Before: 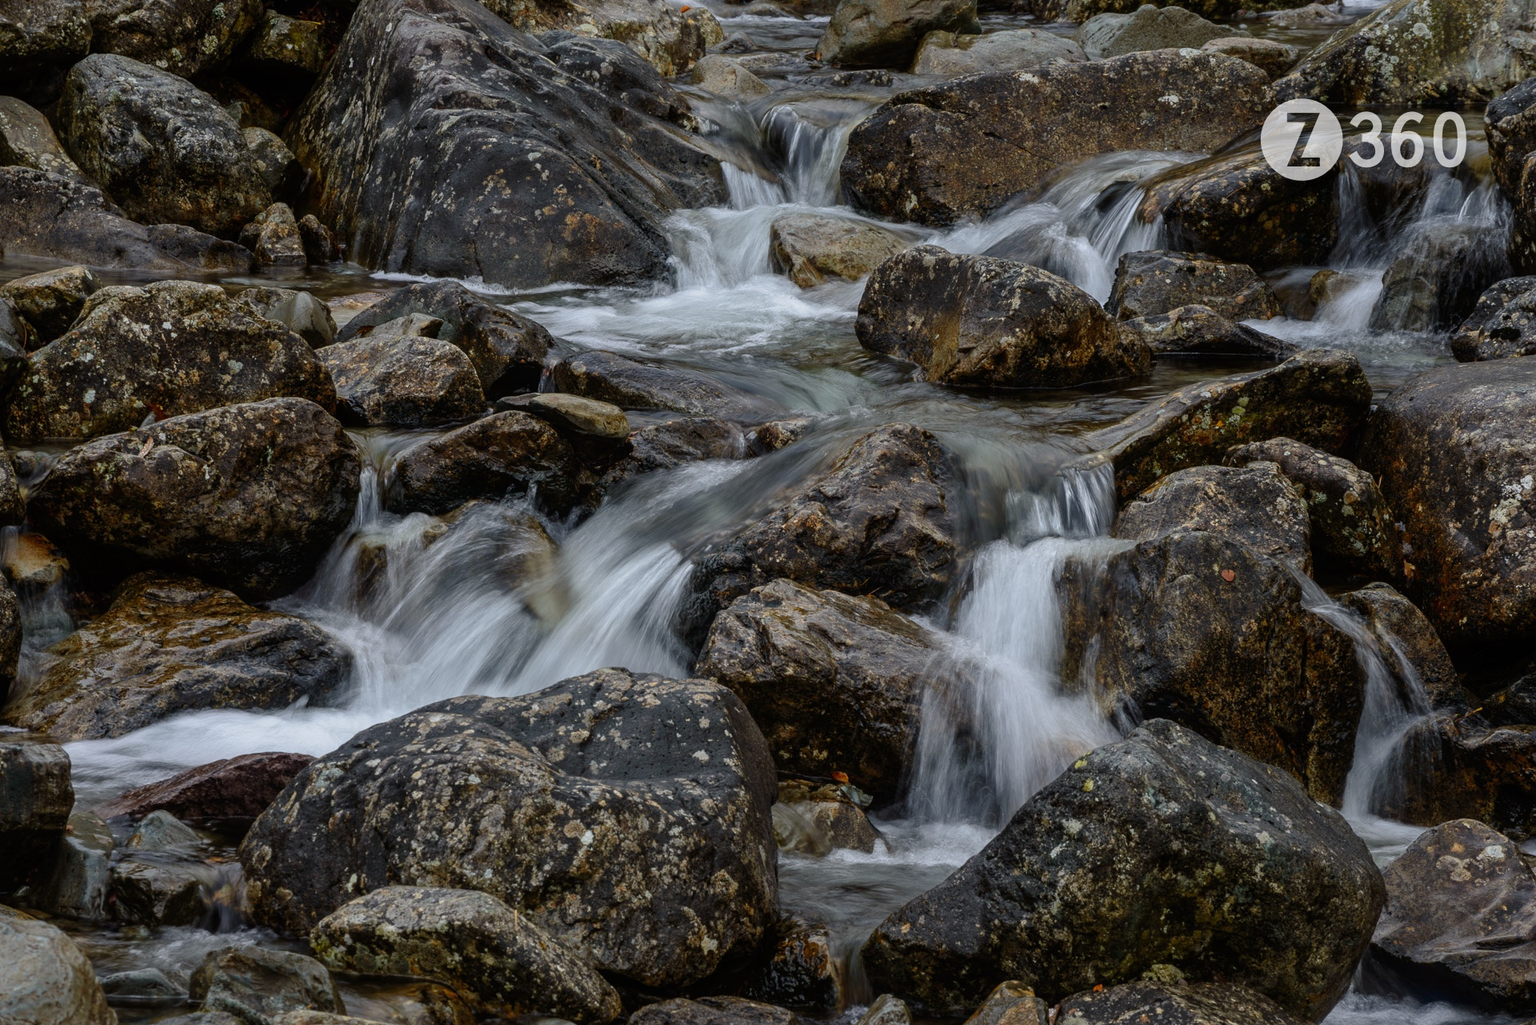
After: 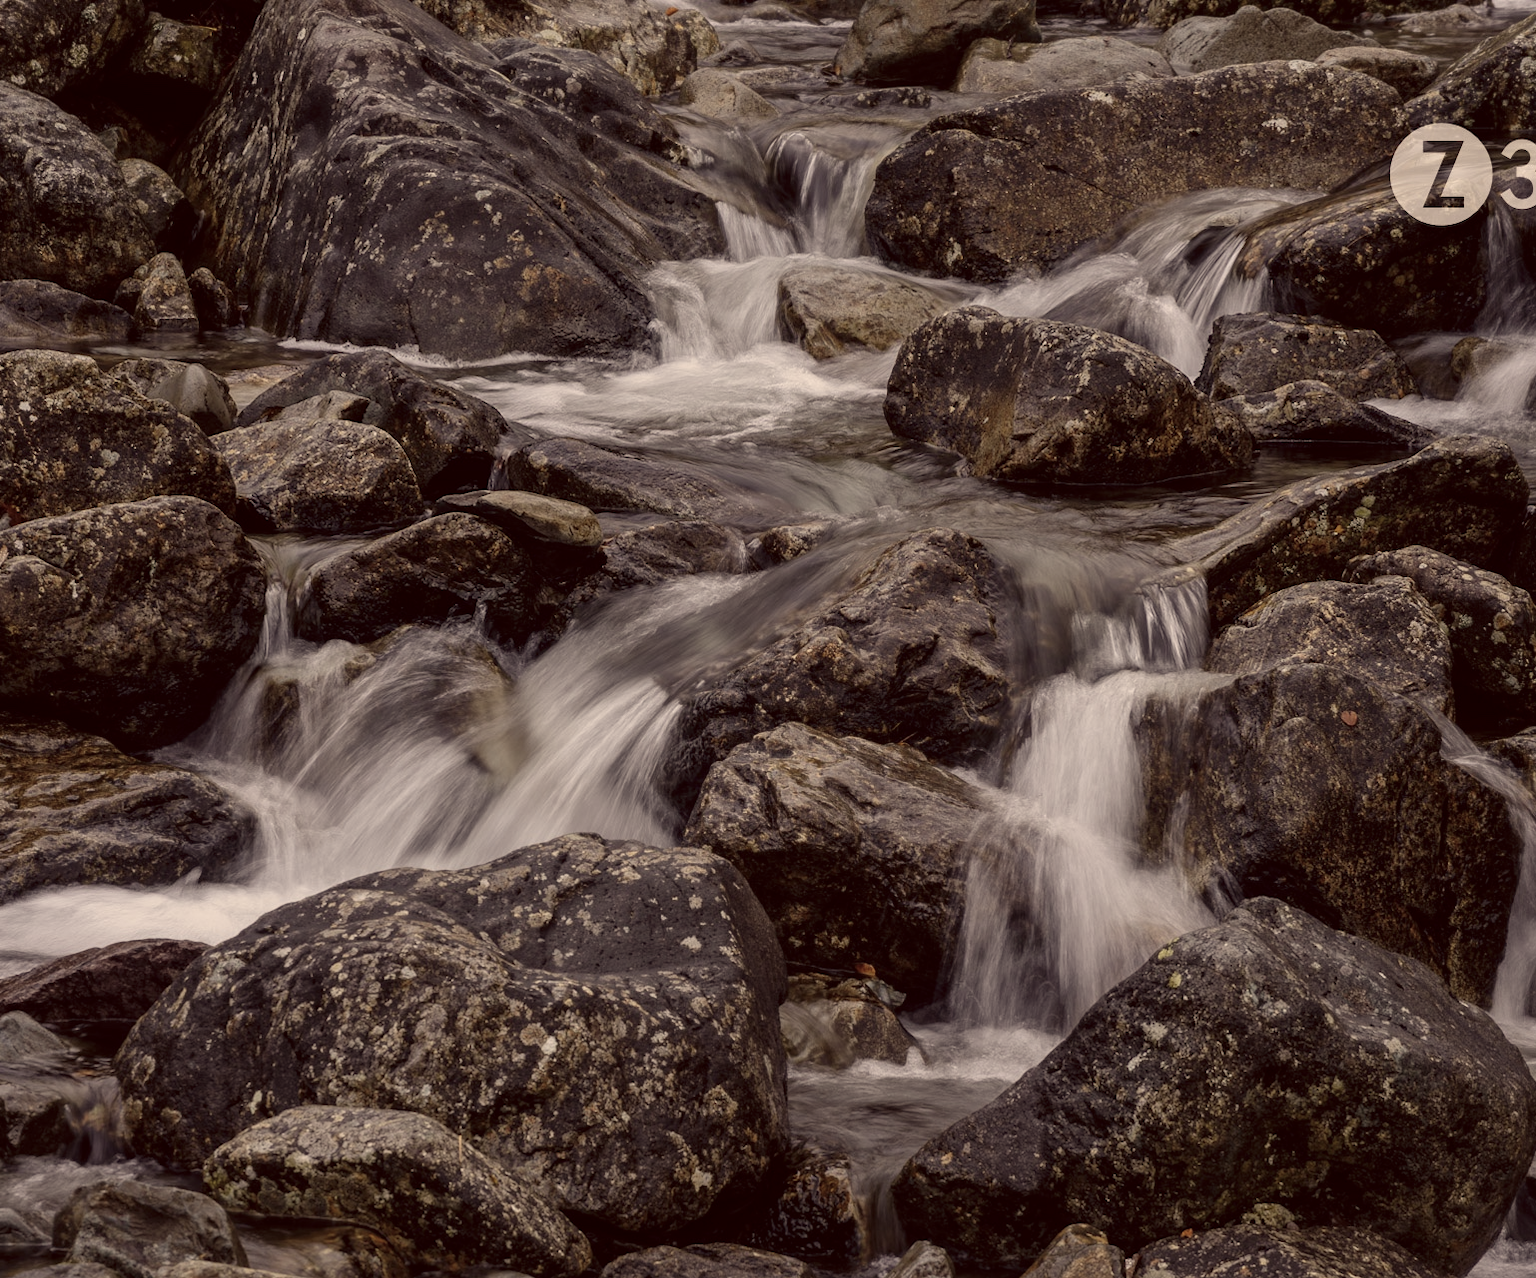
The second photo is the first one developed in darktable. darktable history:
crop and rotate: left 9.602%, right 10.274%
color calibration: illuminant as shot in camera, x 0.358, y 0.373, temperature 4628.91 K, gamut compression 0.977
color correction: highlights a* 9.71, highlights b* 38.36, shadows a* 14.04, shadows b* 3.17
color zones: curves: ch1 [(0, 0.292) (0.001, 0.292) (0.2, 0.264) (0.4, 0.248) (0.6, 0.248) (0.8, 0.264) (0.999, 0.292) (1, 0.292)]
